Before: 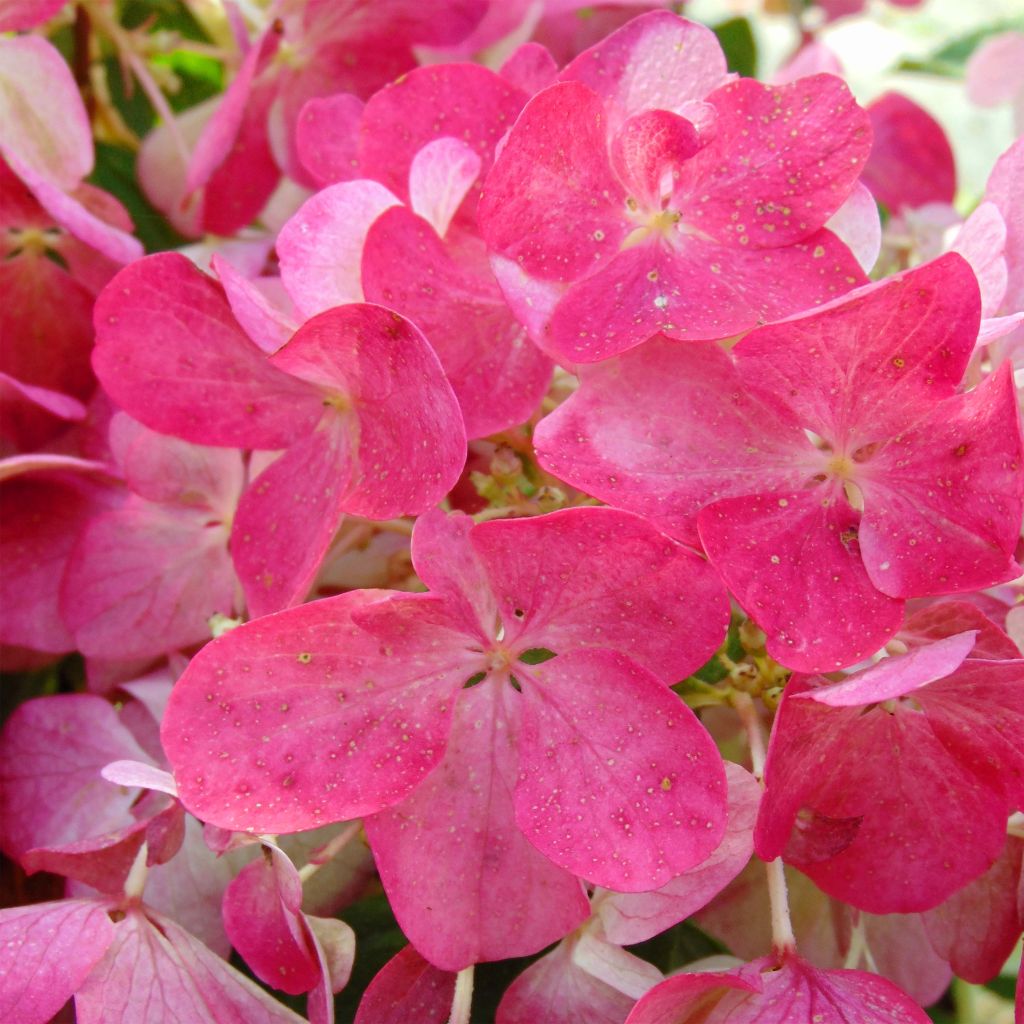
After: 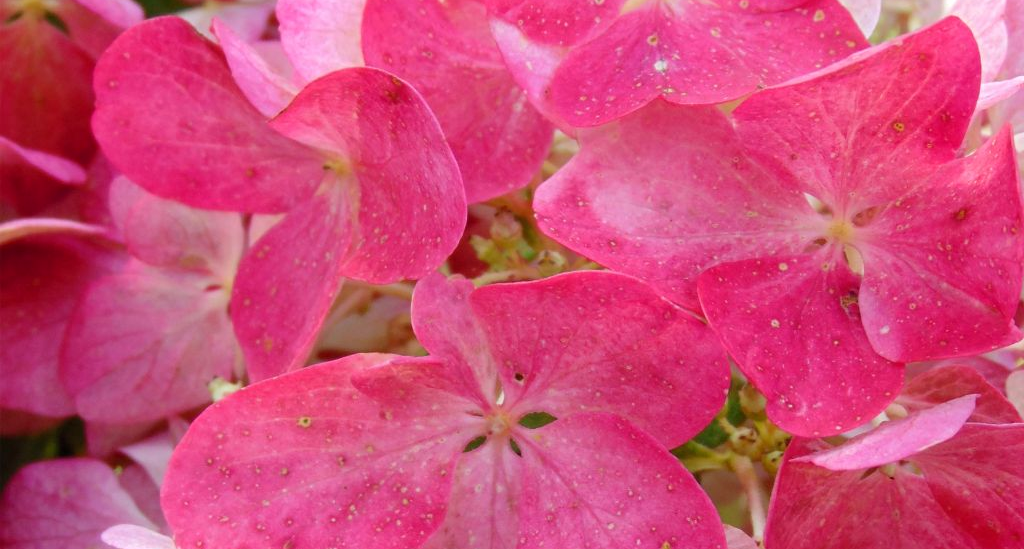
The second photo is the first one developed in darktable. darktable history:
crop and rotate: top 23.09%, bottom 23.259%
contrast brightness saturation: contrast 0.049
